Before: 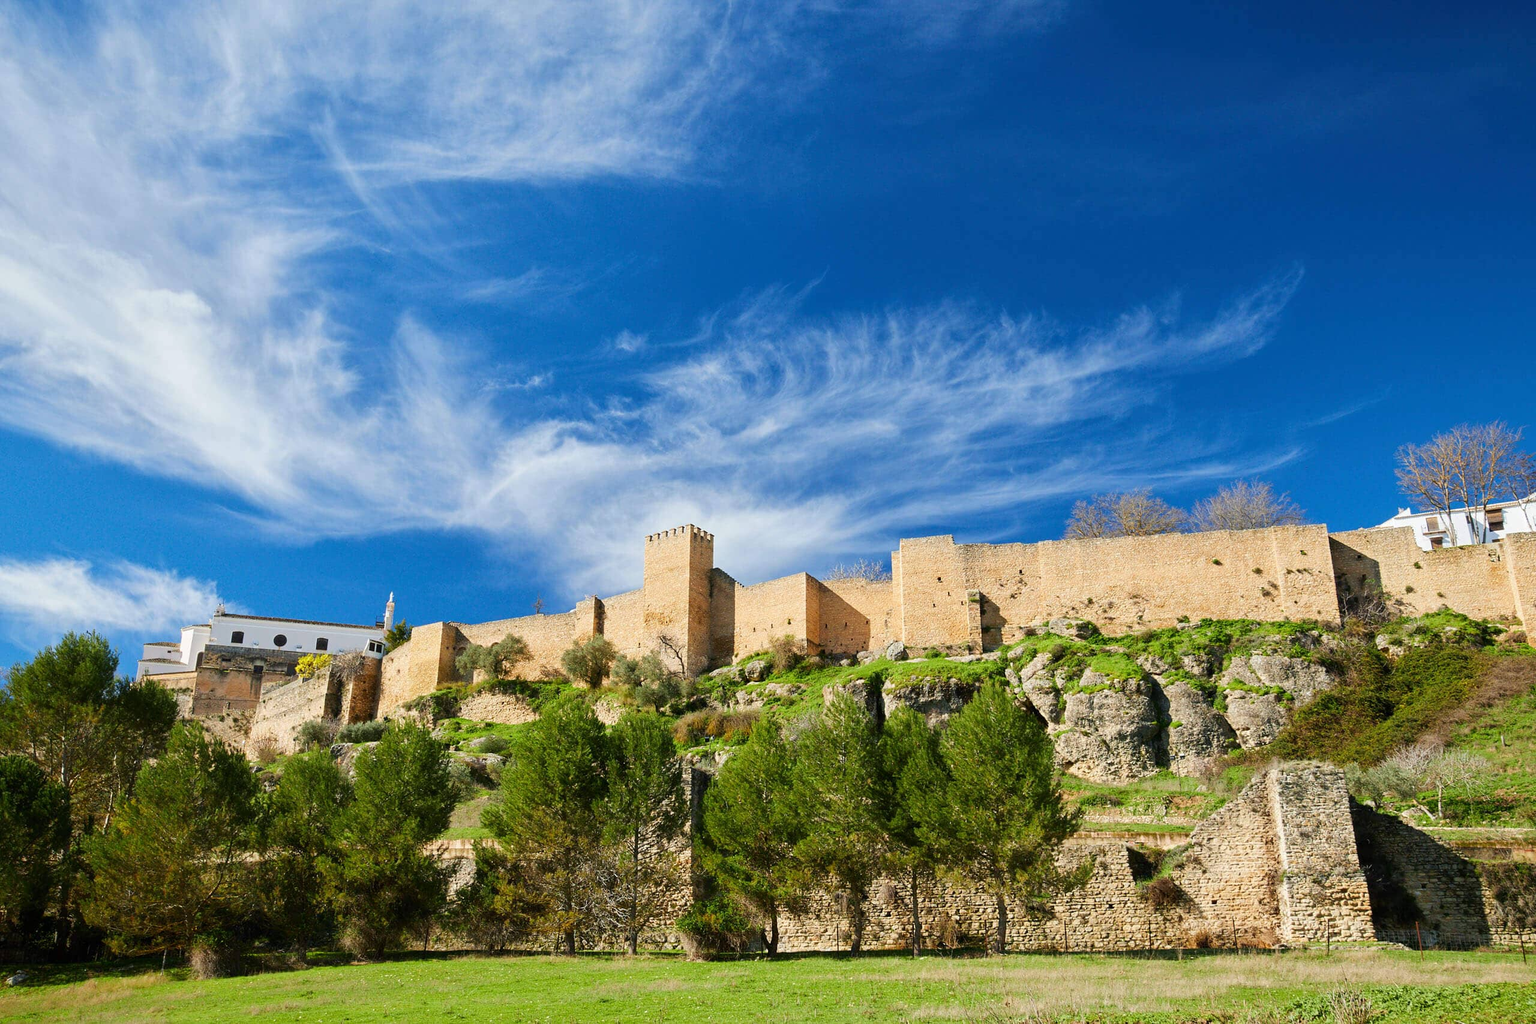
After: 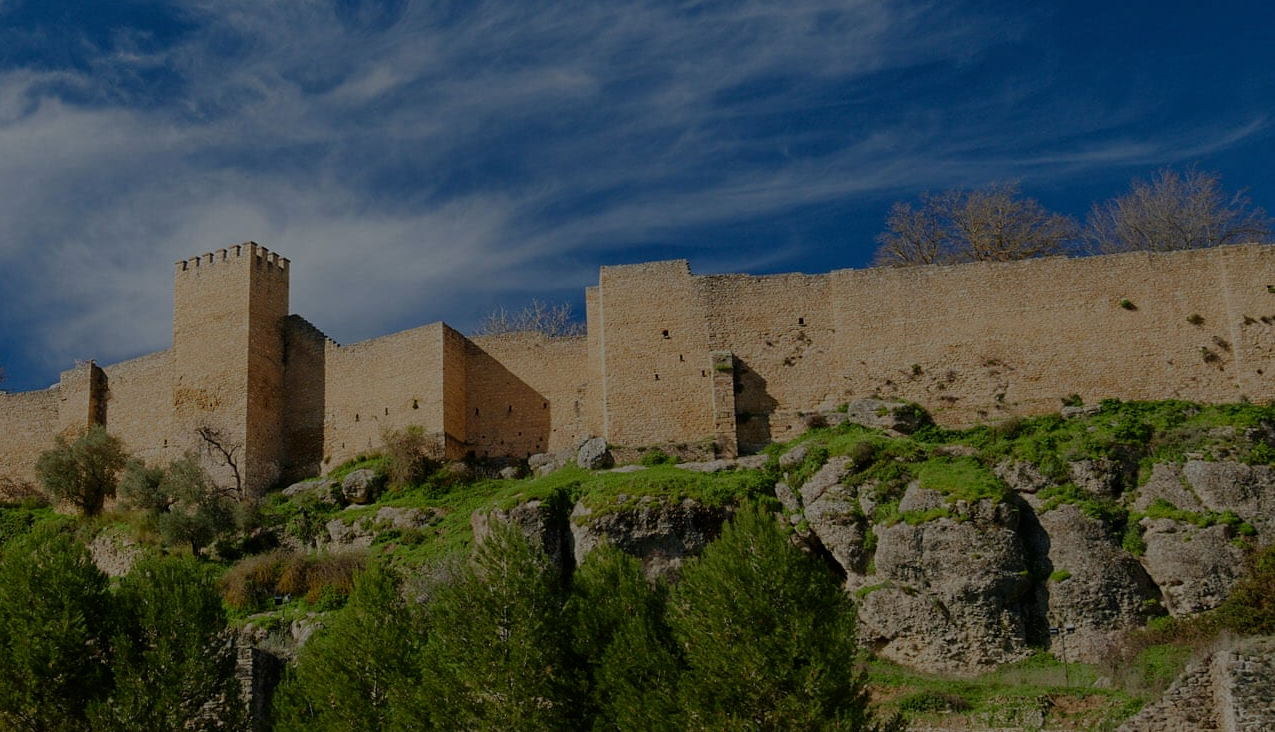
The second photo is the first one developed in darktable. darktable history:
tone equalizer: -8 EV -2 EV, -7 EV -2 EV, -6 EV -1.96 EV, -5 EV -2 EV, -4 EV -1.97 EV, -3 EV -1.97 EV, -2 EV -2 EV, -1 EV -1.61 EV, +0 EV -1.99 EV, smoothing diameter 2.2%, edges refinement/feathering 22.95, mask exposure compensation -1.57 EV, filter diffusion 5
crop: left 35.179%, top 37.078%, right 14.98%, bottom 20.038%
